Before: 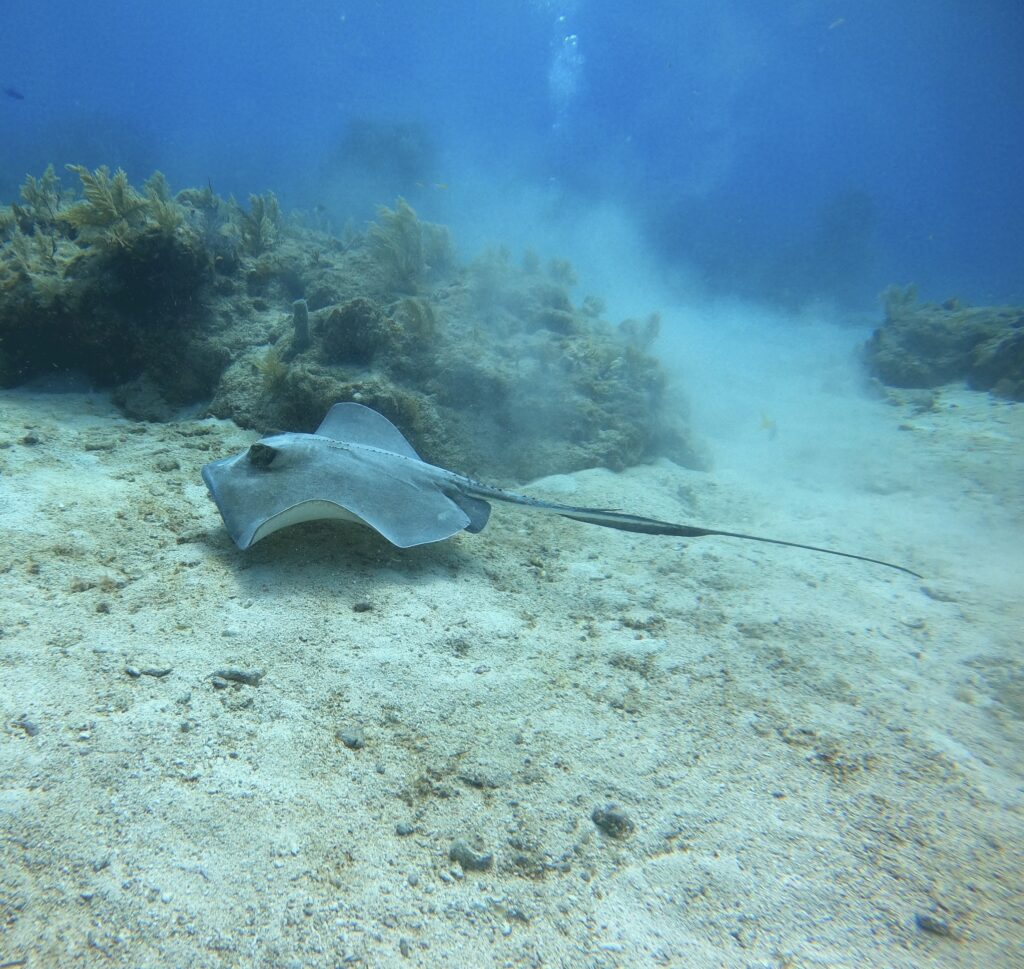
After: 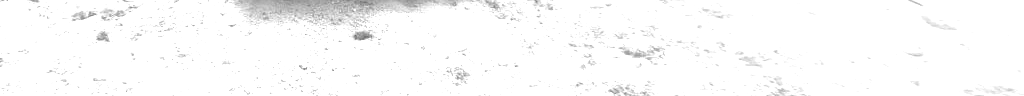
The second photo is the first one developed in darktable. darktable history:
exposure: black level correction 0, exposure 1.675 EV, compensate exposure bias true, compensate highlight preservation false
crop and rotate: top 59.084%, bottom 30.916%
monochrome: a -3.63, b -0.465
